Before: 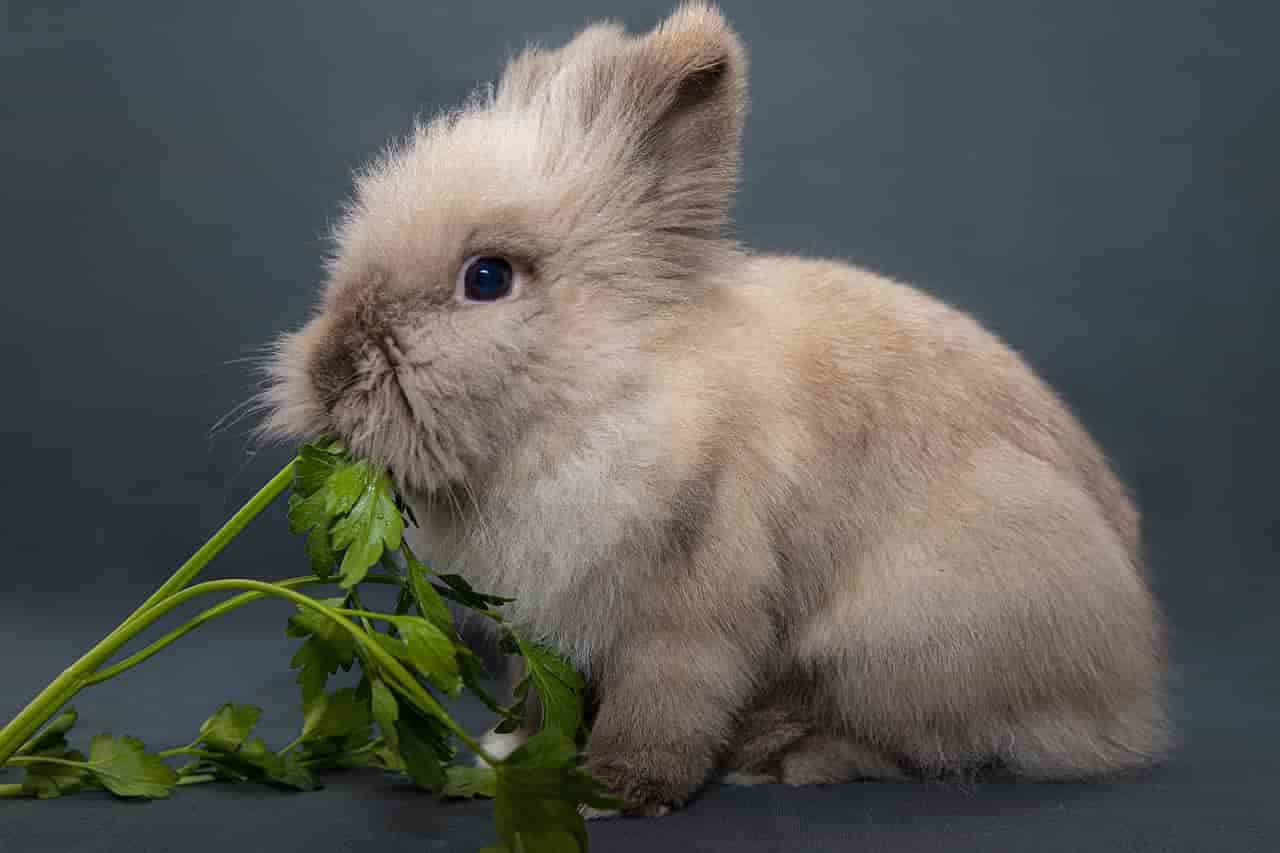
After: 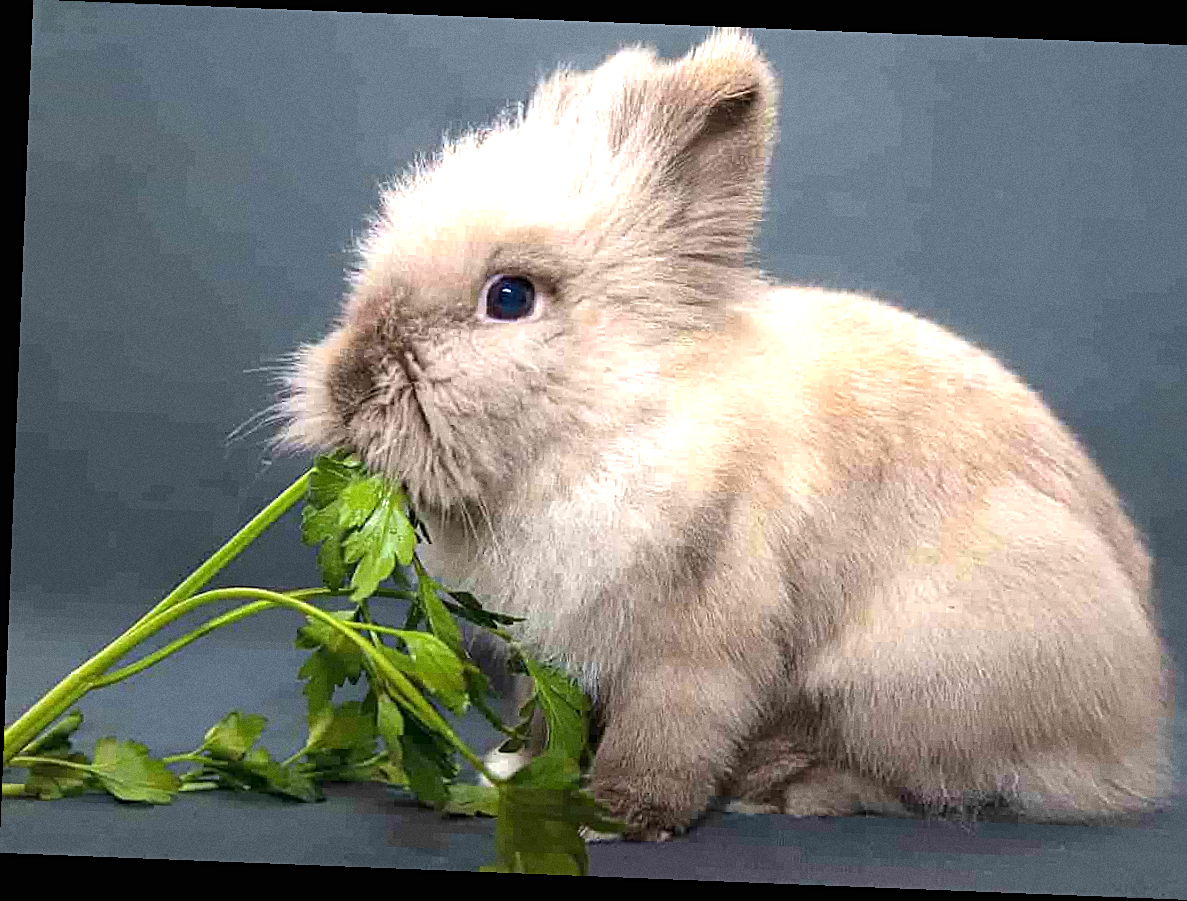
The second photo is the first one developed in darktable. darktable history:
exposure: black level correction 0, exposure 1.2 EV, compensate highlight preservation false
sharpen: on, module defaults
crop: right 9.509%, bottom 0.031%
rotate and perspective: rotation 2.27°, automatic cropping off
grain: coarseness 0.09 ISO
